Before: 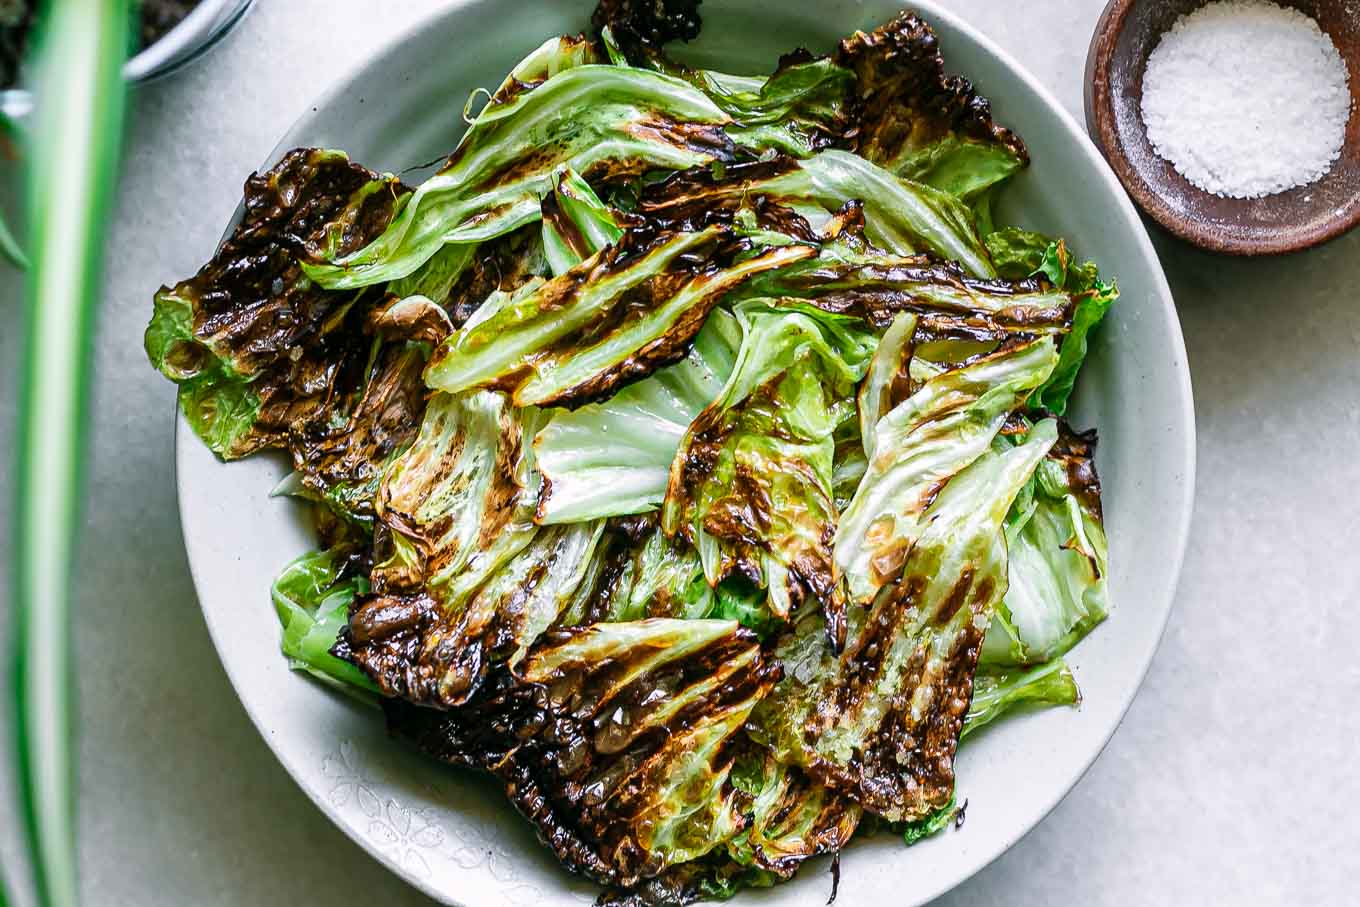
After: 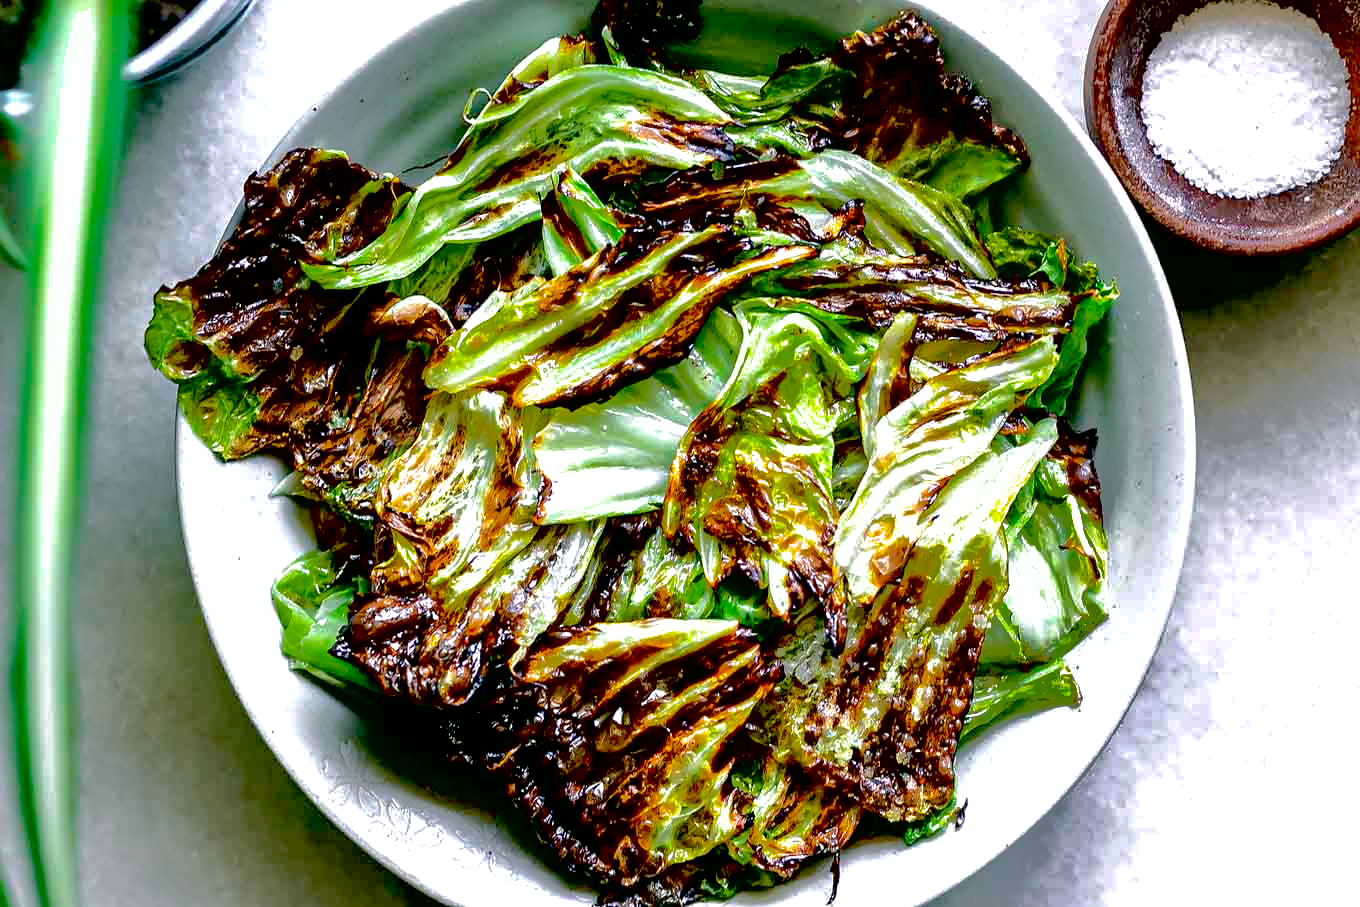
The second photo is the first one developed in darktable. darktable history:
exposure: black level correction 0.04, exposure 0.498 EV, compensate exposure bias true, compensate highlight preservation false
shadows and highlights: shadows 24.97, highlights -69.06
